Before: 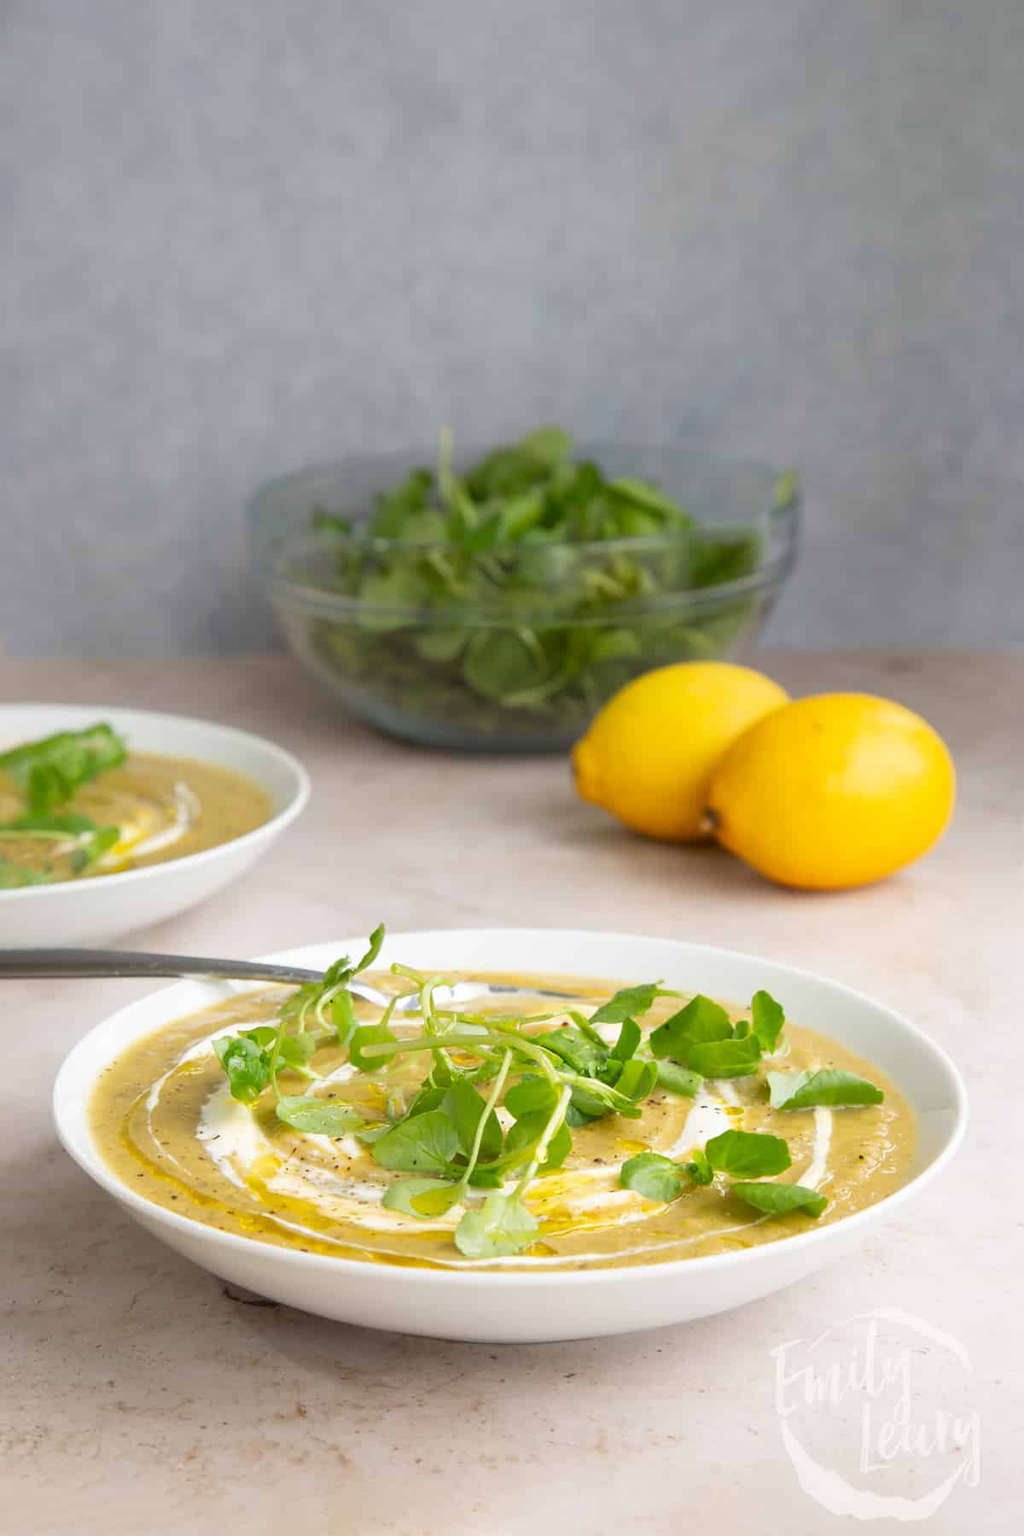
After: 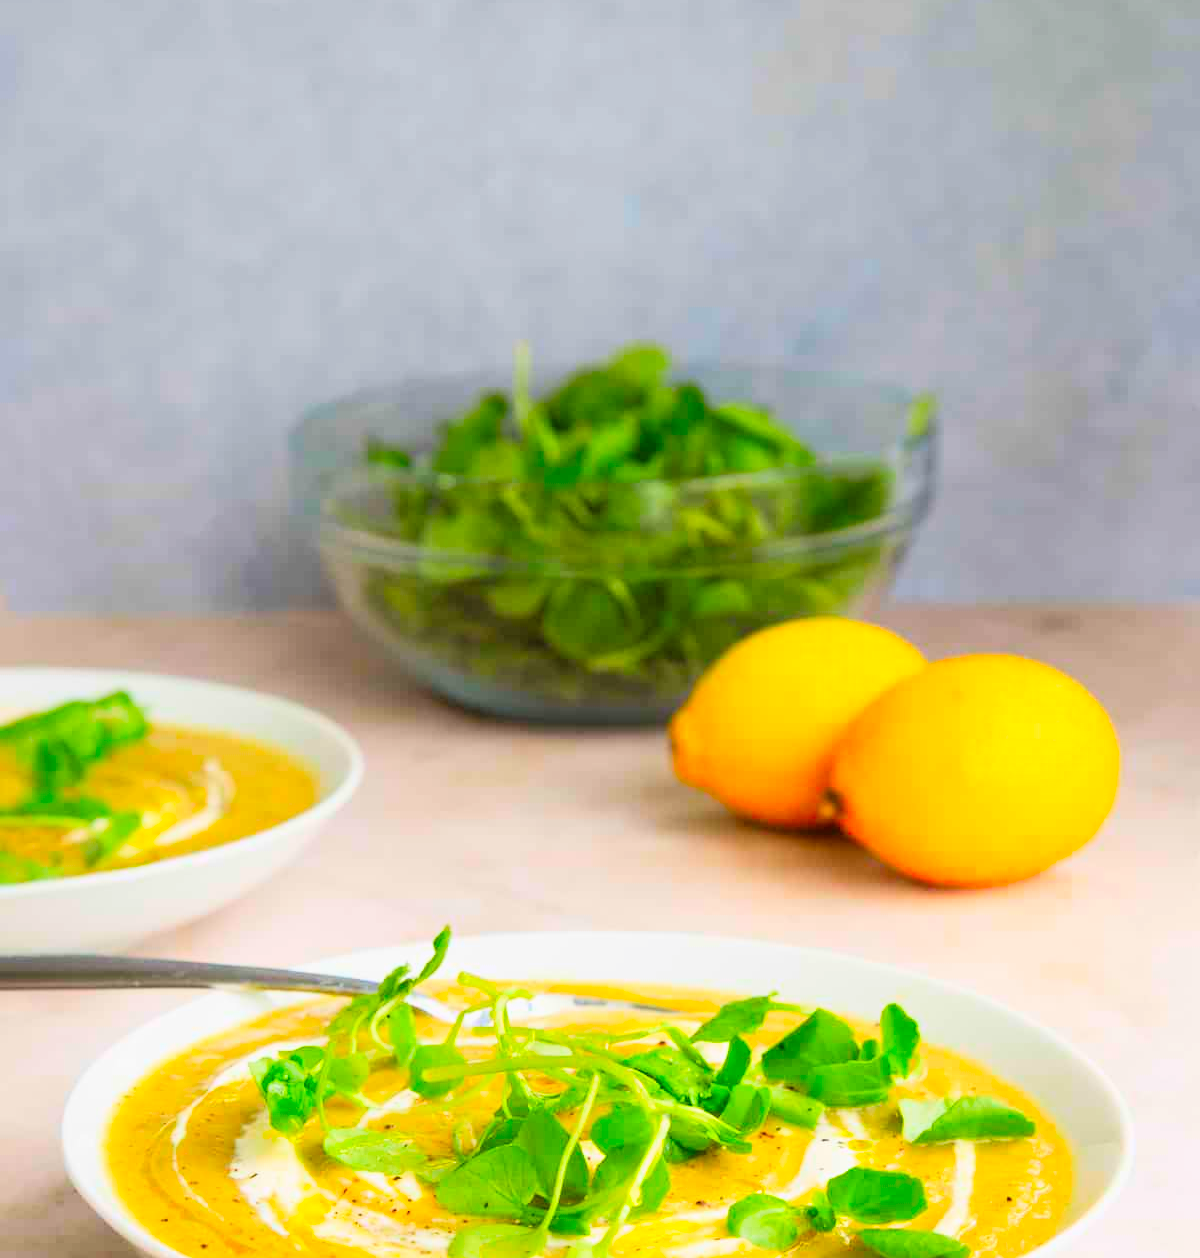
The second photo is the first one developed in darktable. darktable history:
tone curve: curves: ch0 [(0, 0.003) (0.044, 0.032) (0.12, 0.089) (0.19, 0.175) (0.271, 0.294) (0.457, 0.546) (0.588, 0.71) (0.701, 0.815) (0.86, 0.922) (1, 0.982)]; ch1 [(0, 0) (0.247, 0.215) (0.433, 0.382) (0.466, 0.426) (0.493, 0.481) (0.501, 0.5) (0.517, 0.524) (0.557, 0.582) (0.598, 0.651) (0.671, 0.735) (0.796, 0.85) (1, 1)]; ch2 [(0, 0) (0.249, 0.216) (0.357, 0.317) (0.448, 0.432) (0.478, 0.492) (0.498, 0.499) (0.517, 0.53) (0.537, 0.57) (0.569, 0.623) (0.61, 0.663) (0.706, 0.75) (0.808, 0.809) (0.991, 0.968)], color space Lab, linked channels, preserve colors none
crop and rotate: top 8.733%, bottom 21.335%
color correction: highlights b* -0.012, saturation 1.83
